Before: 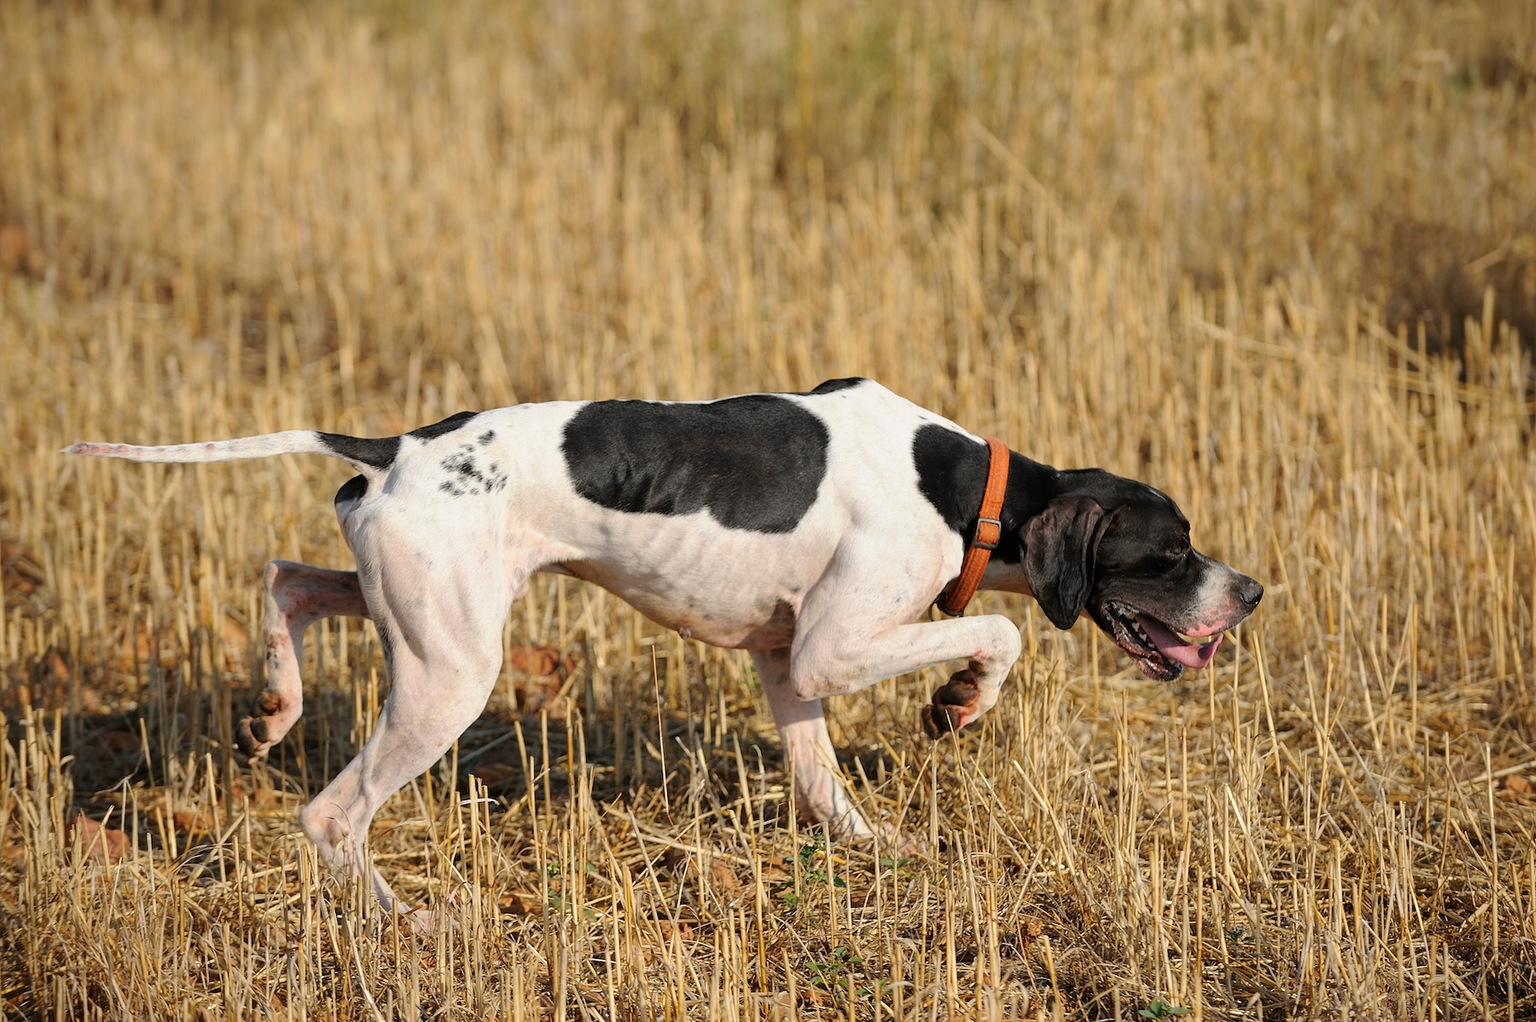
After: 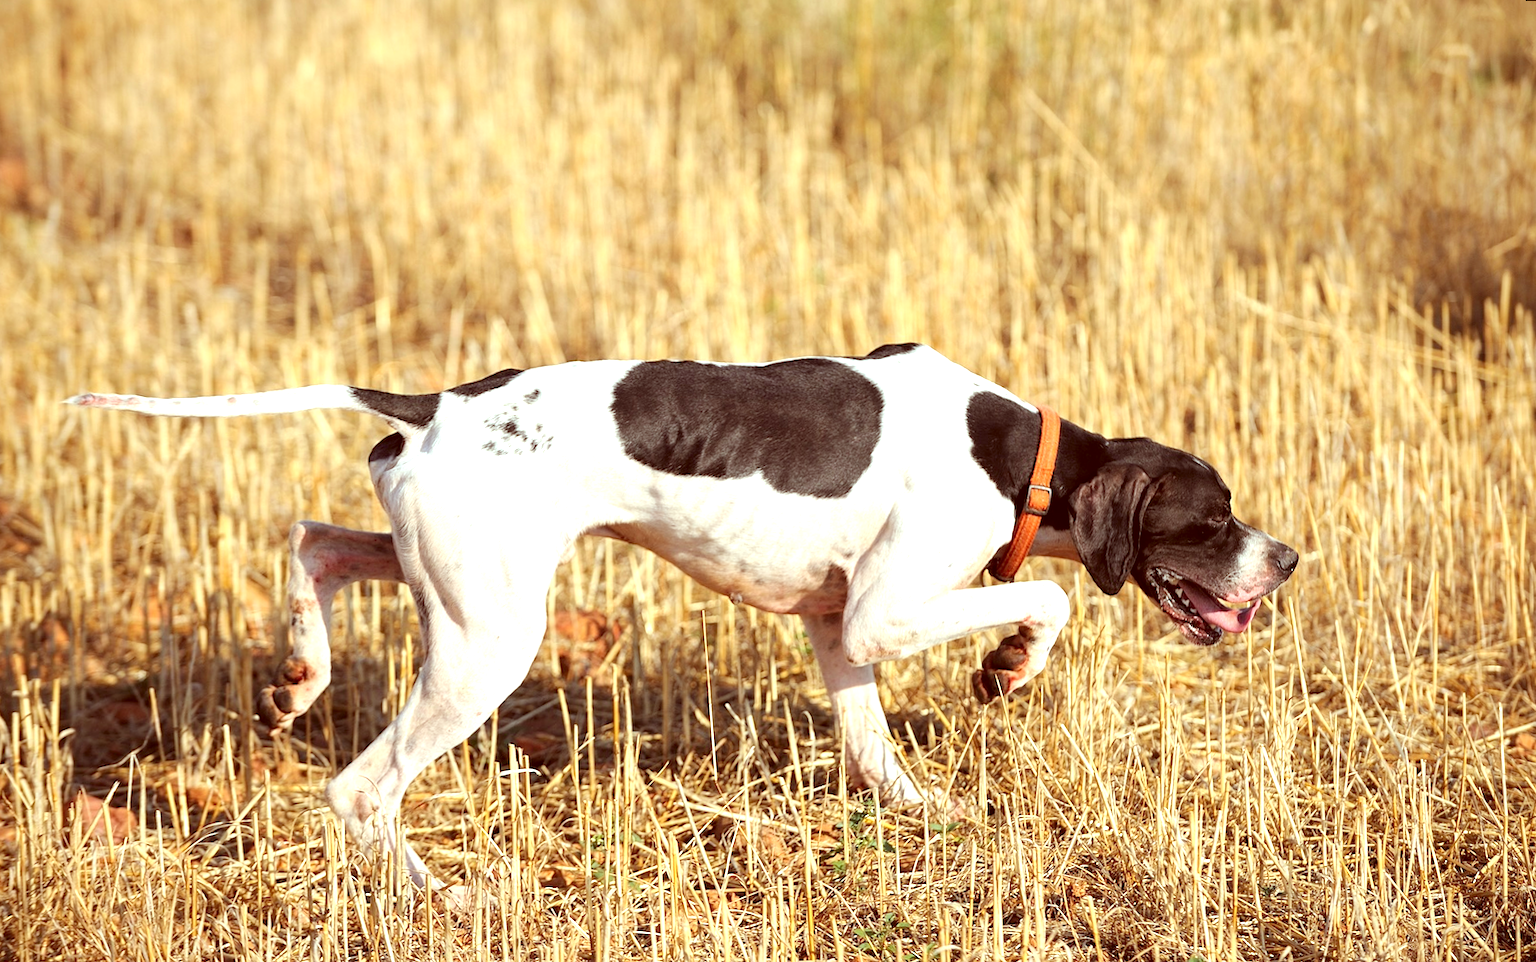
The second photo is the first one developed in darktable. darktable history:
exposure: exposure 1 EV, compensate highlight preservation false
rotate and perspective: rotation 0.679°, lens shift (horizontal) 0.136, crop left 0.009, crop right 0.991, crop top 0.078, crop bottom 0.95
color correction: highlights a* -7.23, highlights b* -0.161, shadows a* 20.08, shadows b* 11.73
contrast brightness saturation: saturation -0.05
